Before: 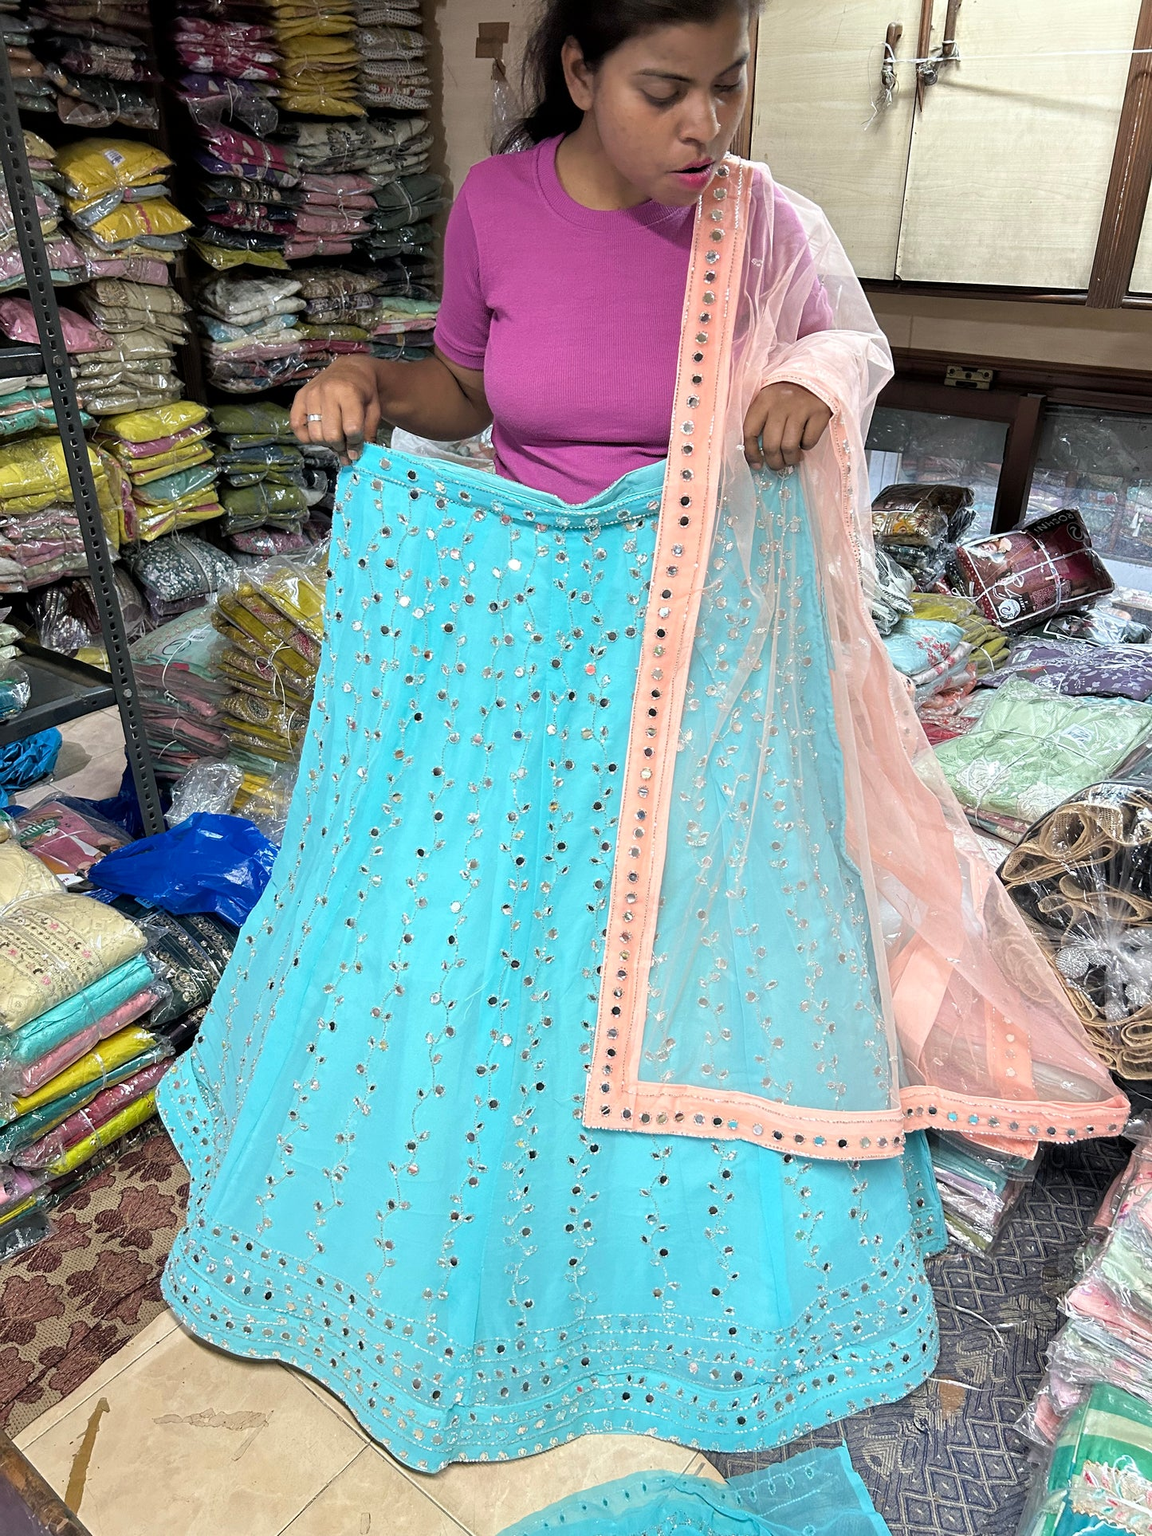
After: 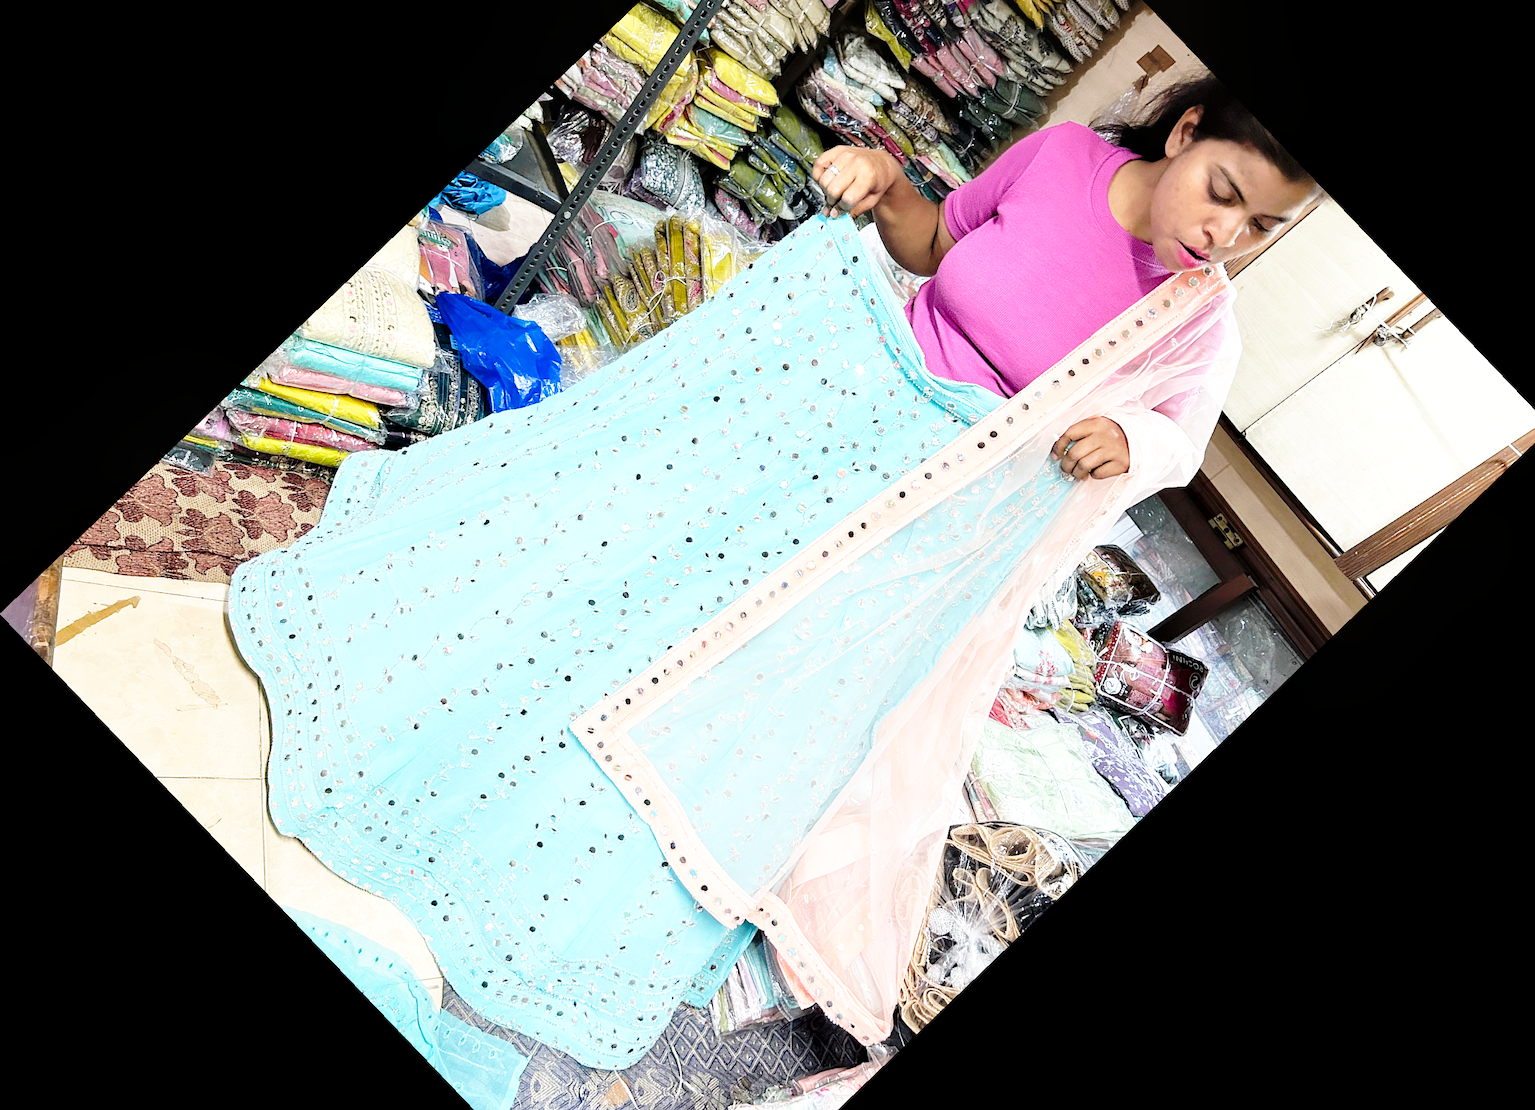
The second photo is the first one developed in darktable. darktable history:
crop and rotate: angle -46.26°, top 16.234%, right 0.912%, bottom 11.704%
base curve: curves: ch0 [(0, 0) (0.028, 0.03) (0.105, 0.232) (0.387, 0.748) (0.754, 0.968) (1, 1)], fusion 1, exposure shift 0.576, preserve colors none
